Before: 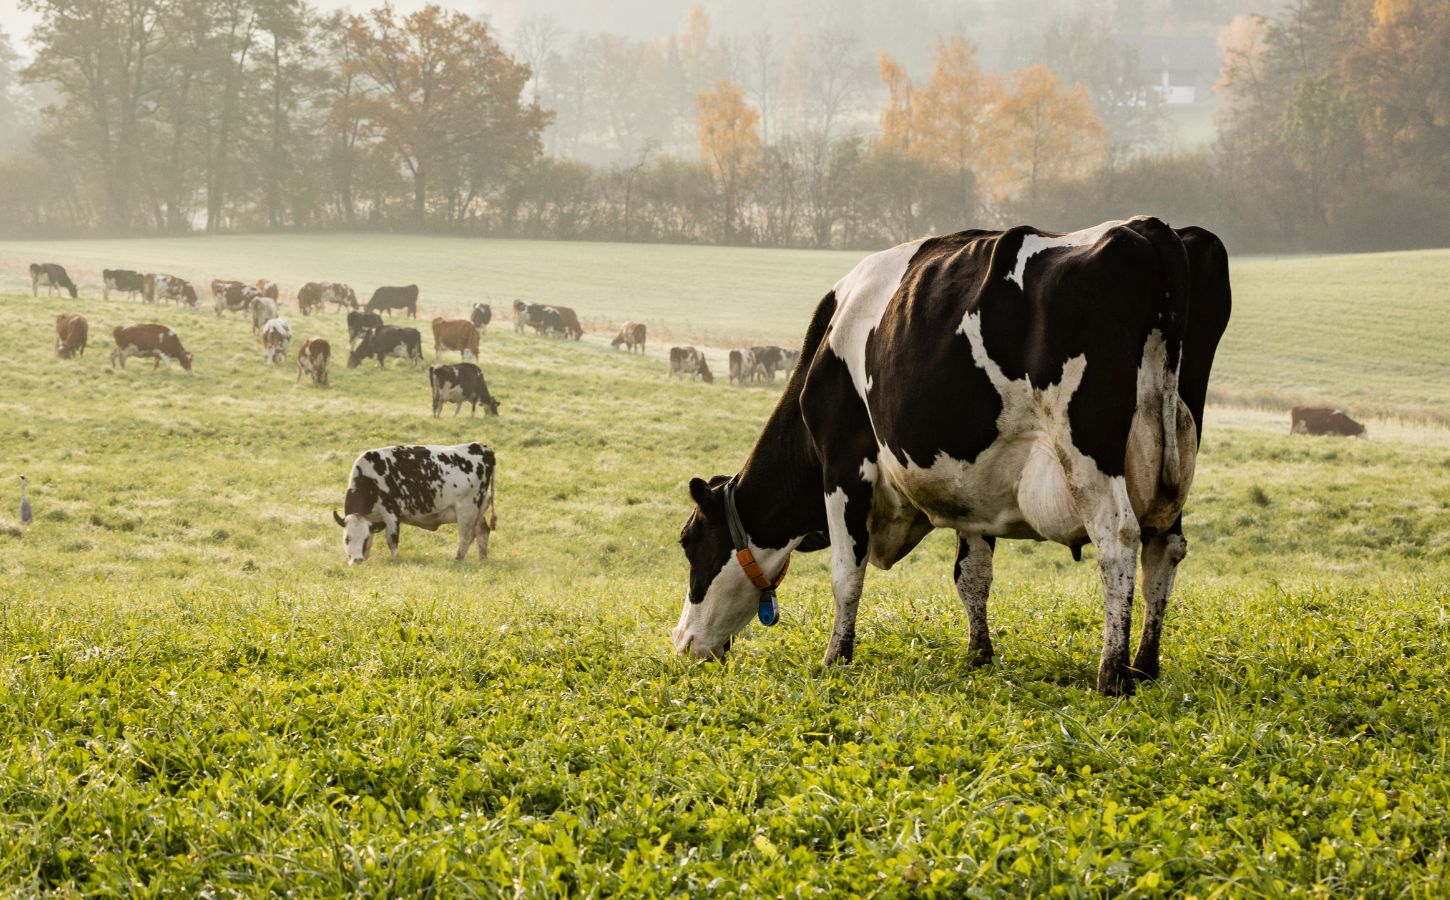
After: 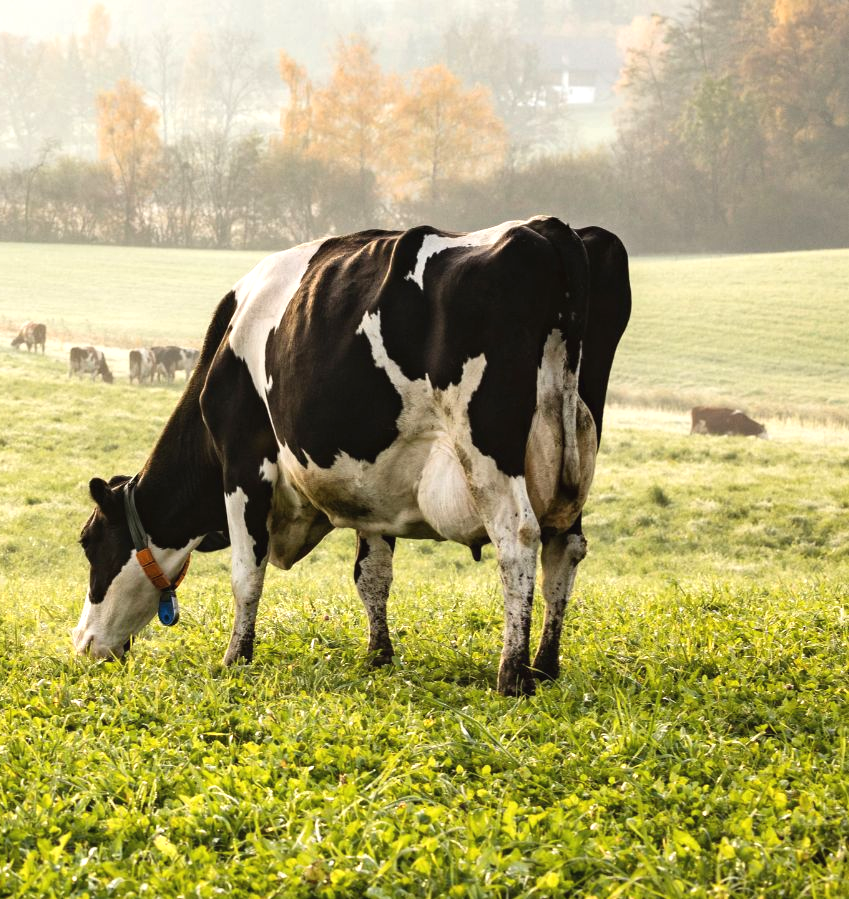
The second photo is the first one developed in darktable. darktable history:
exposure: black level correction -0.002, exposure 0.54 EV, compensate highlight preservation false
crop: left 41.402%
